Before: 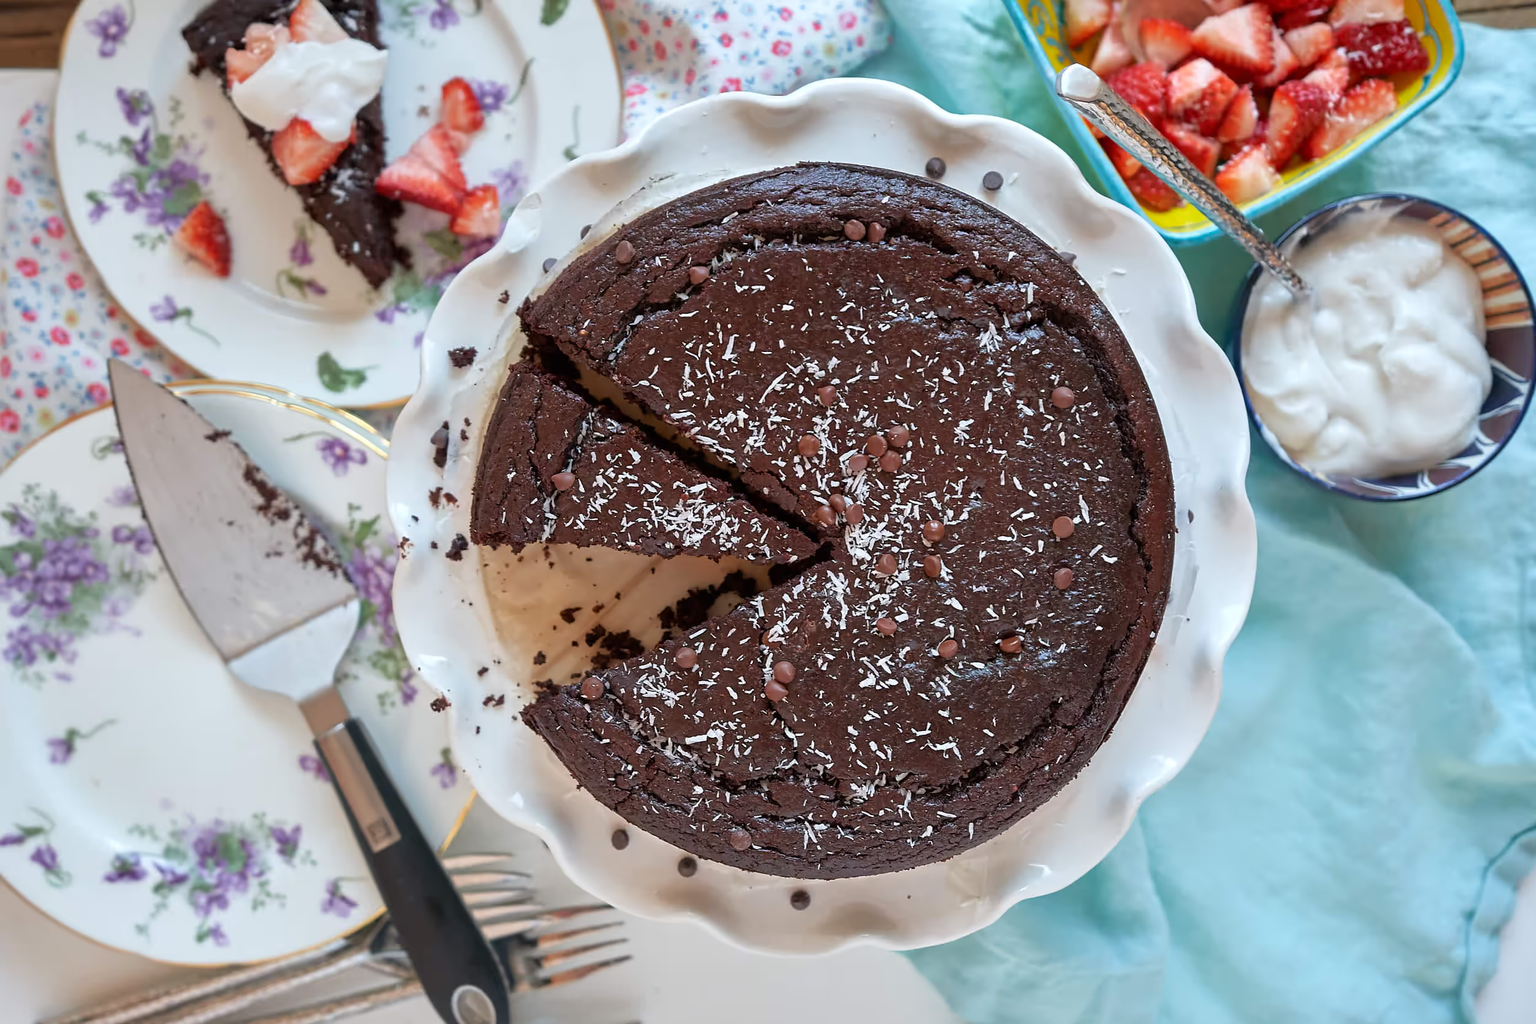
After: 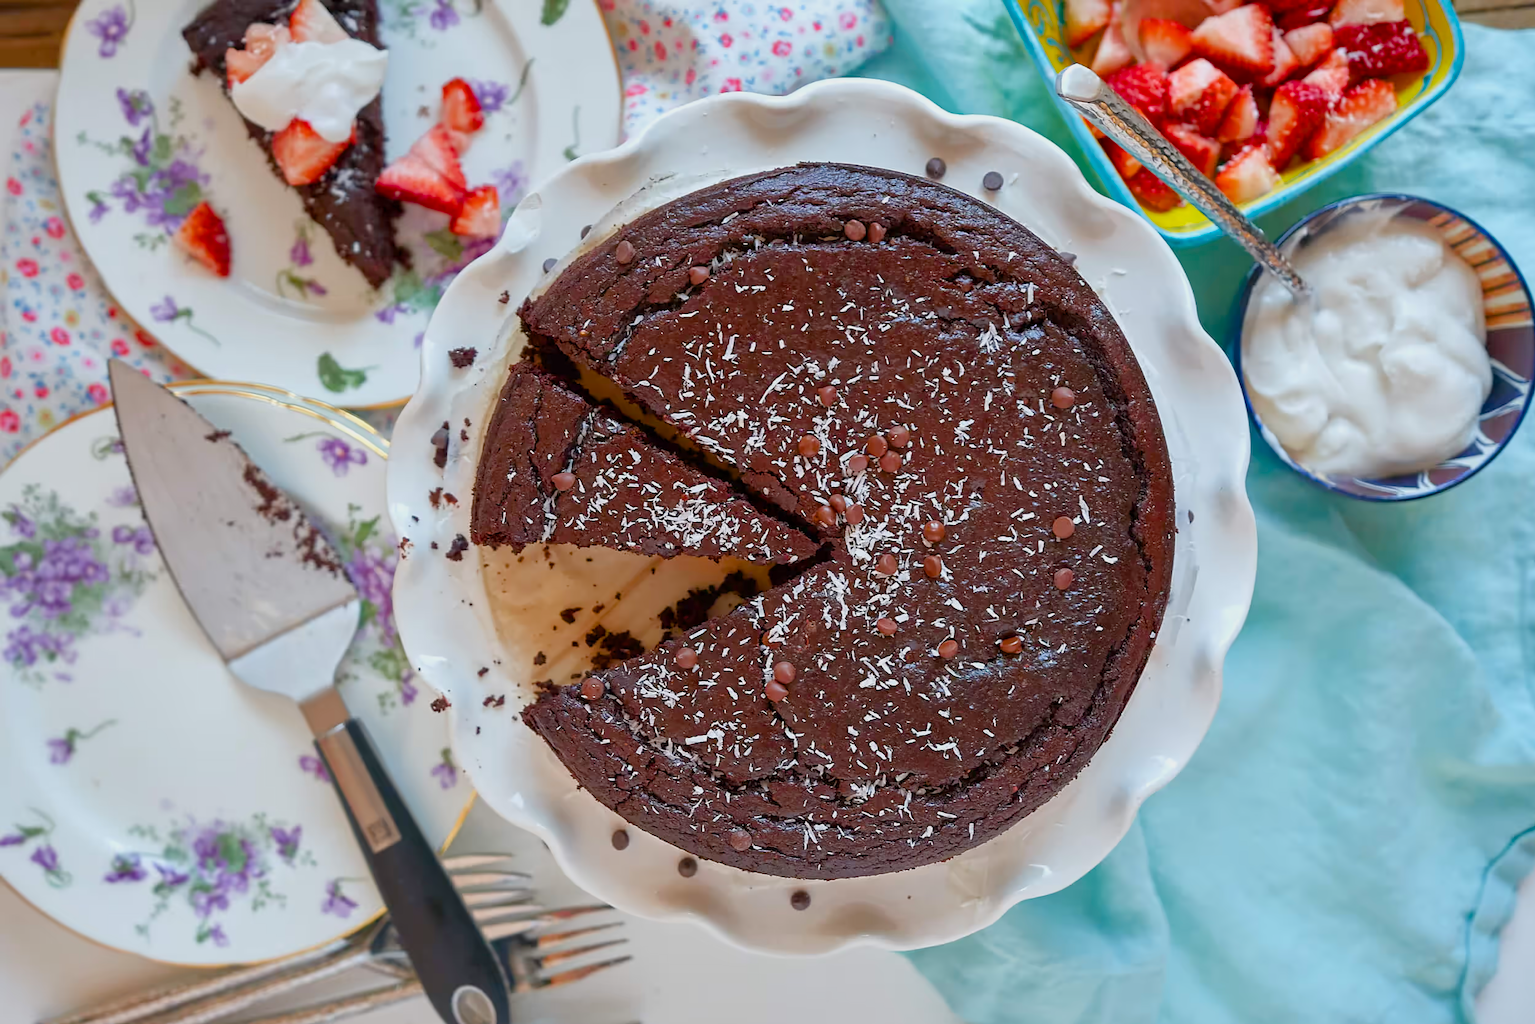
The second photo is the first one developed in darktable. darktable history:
color balance rgb: perceptual saturation grading › global saturation 35.101%, perceptual saturation grading › highlights -29.795%, perceptual saturation grading › shadows 34.834%, contrast -9.645%
